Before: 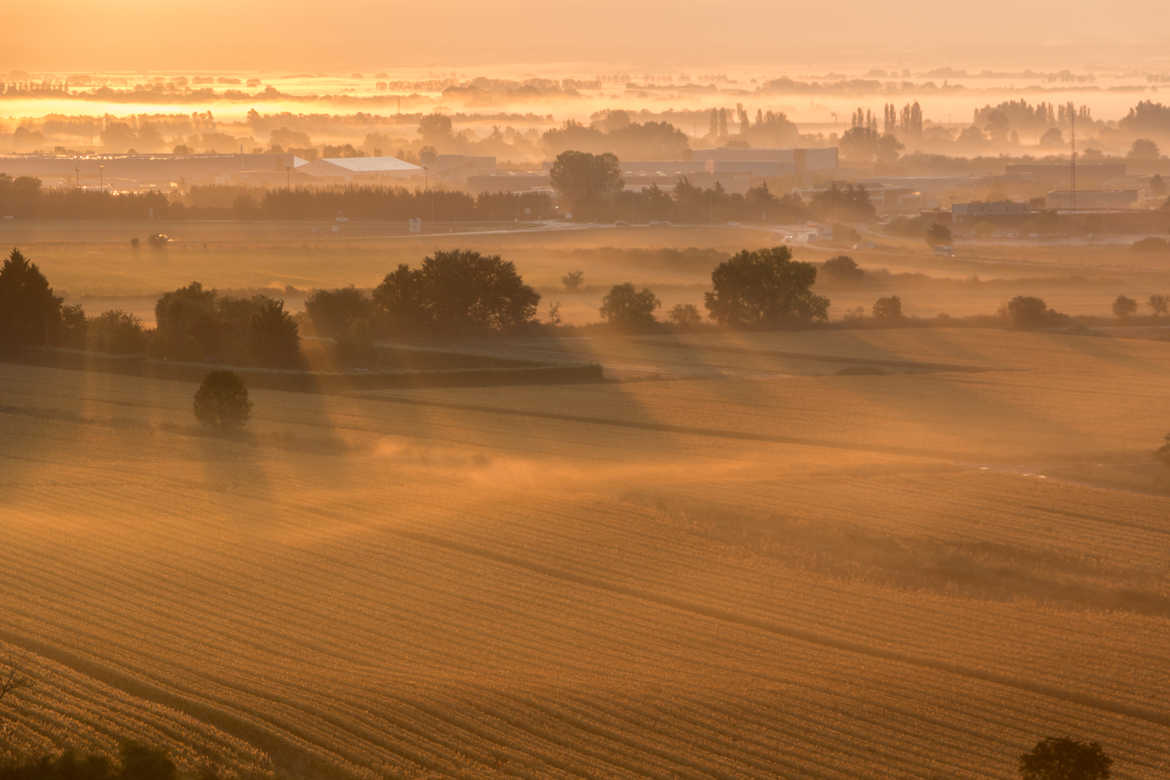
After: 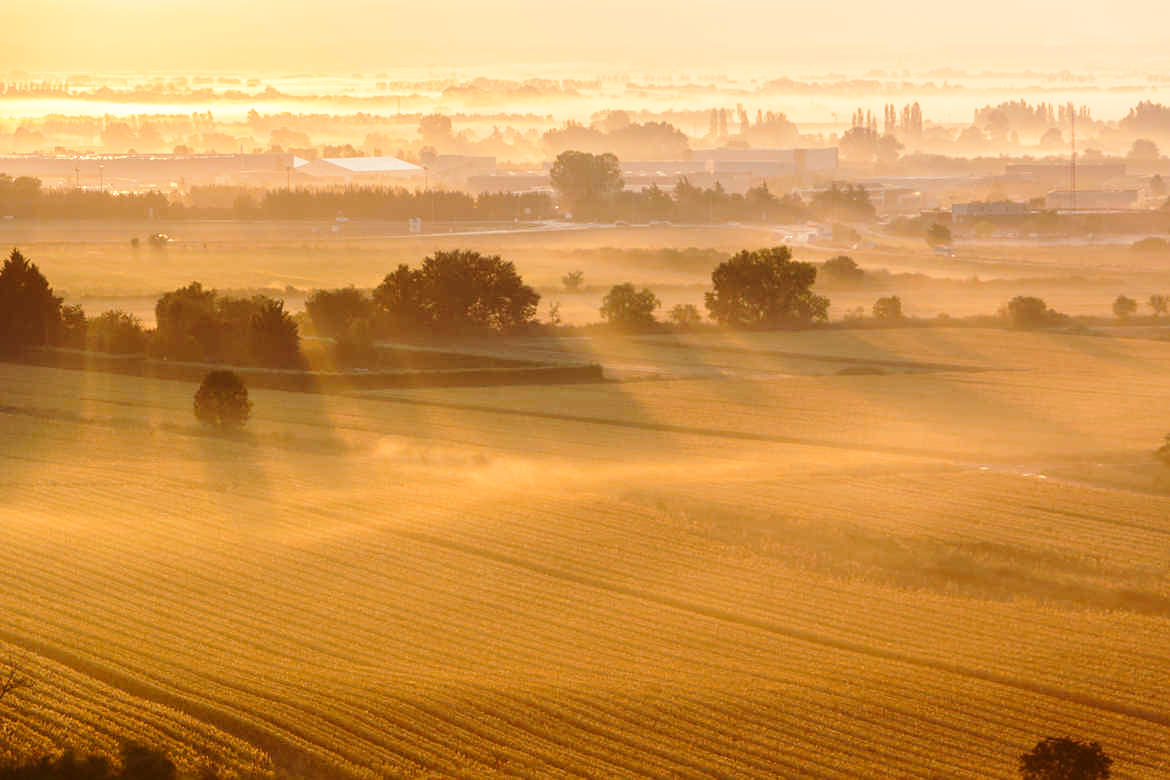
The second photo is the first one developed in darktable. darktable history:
sharpen: amount 0.217
base curve: curves: ch0 [(0, 0) (0.028, 0.03) (0.121, 0.232) (0.46, 0.748) (0.859, 0.968) (1, 1)], preserve colors none
